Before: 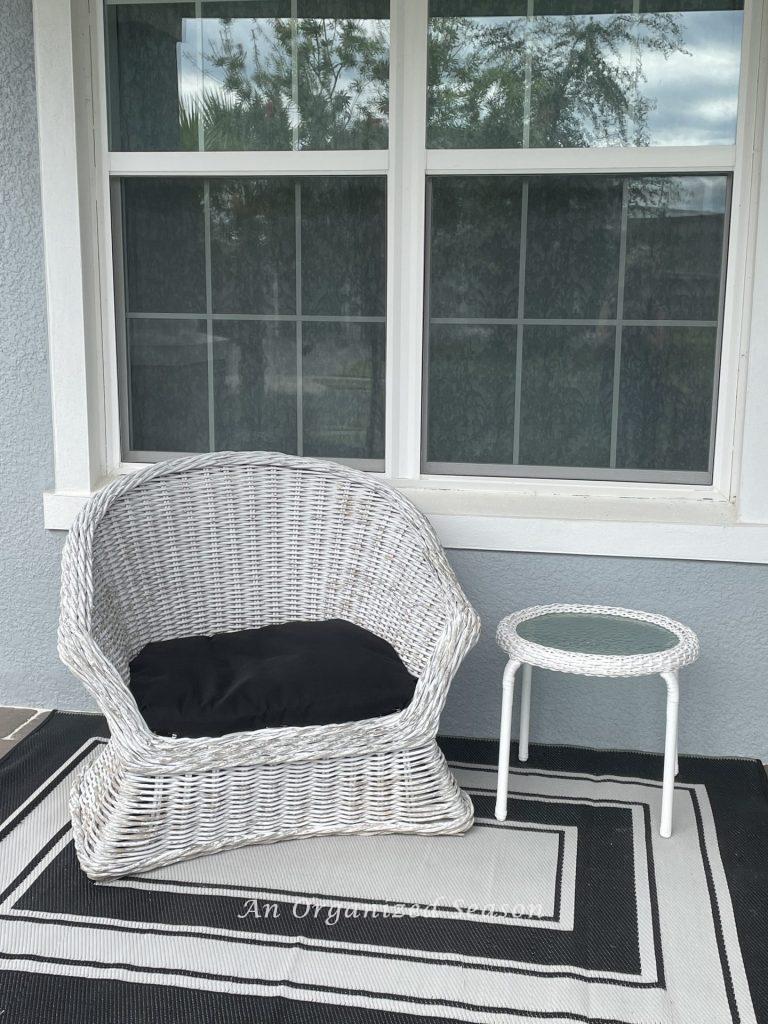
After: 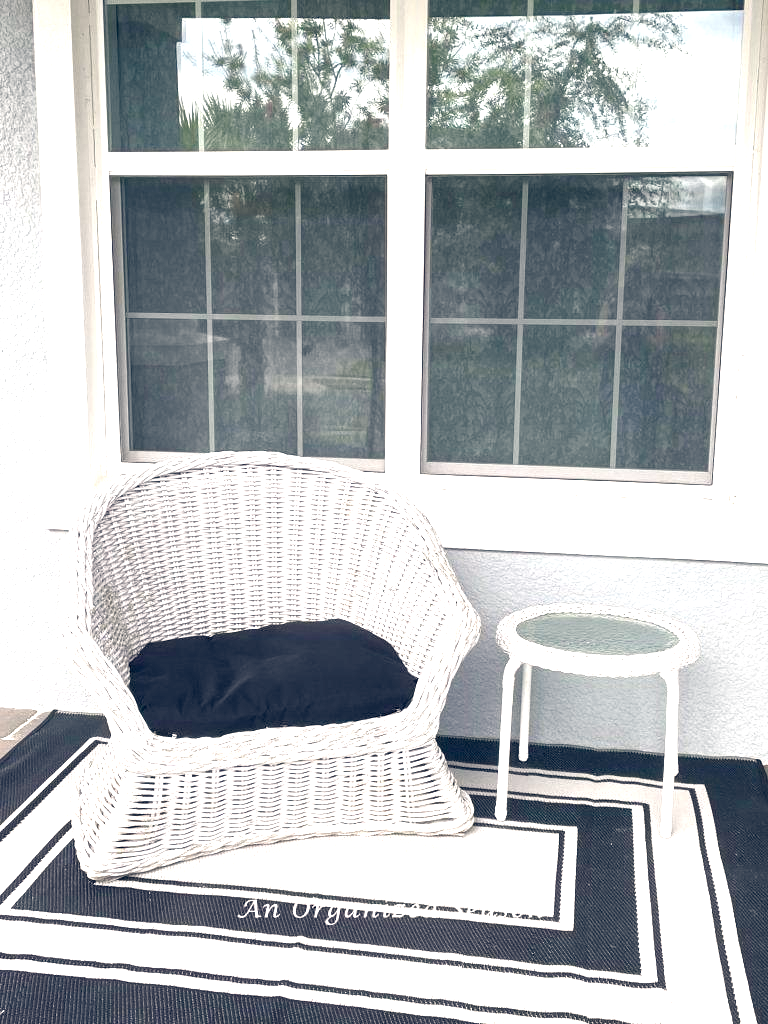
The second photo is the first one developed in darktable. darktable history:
exposure: black level correction 0, exposure 1.1 EV, compensate exposure bias true, compensate highlight preservation false
color balance rgb: highlights gain › chroma 2.94%, highlights gain › hue 60.57°, global offset › chroma 0.25%, global offset › hue 256.52°, perceptual saturation grading › global saturation 20%, perceptual saturation grading › highlights -50%, perceptual saturation grading › shadows 30%, contrast 15%
